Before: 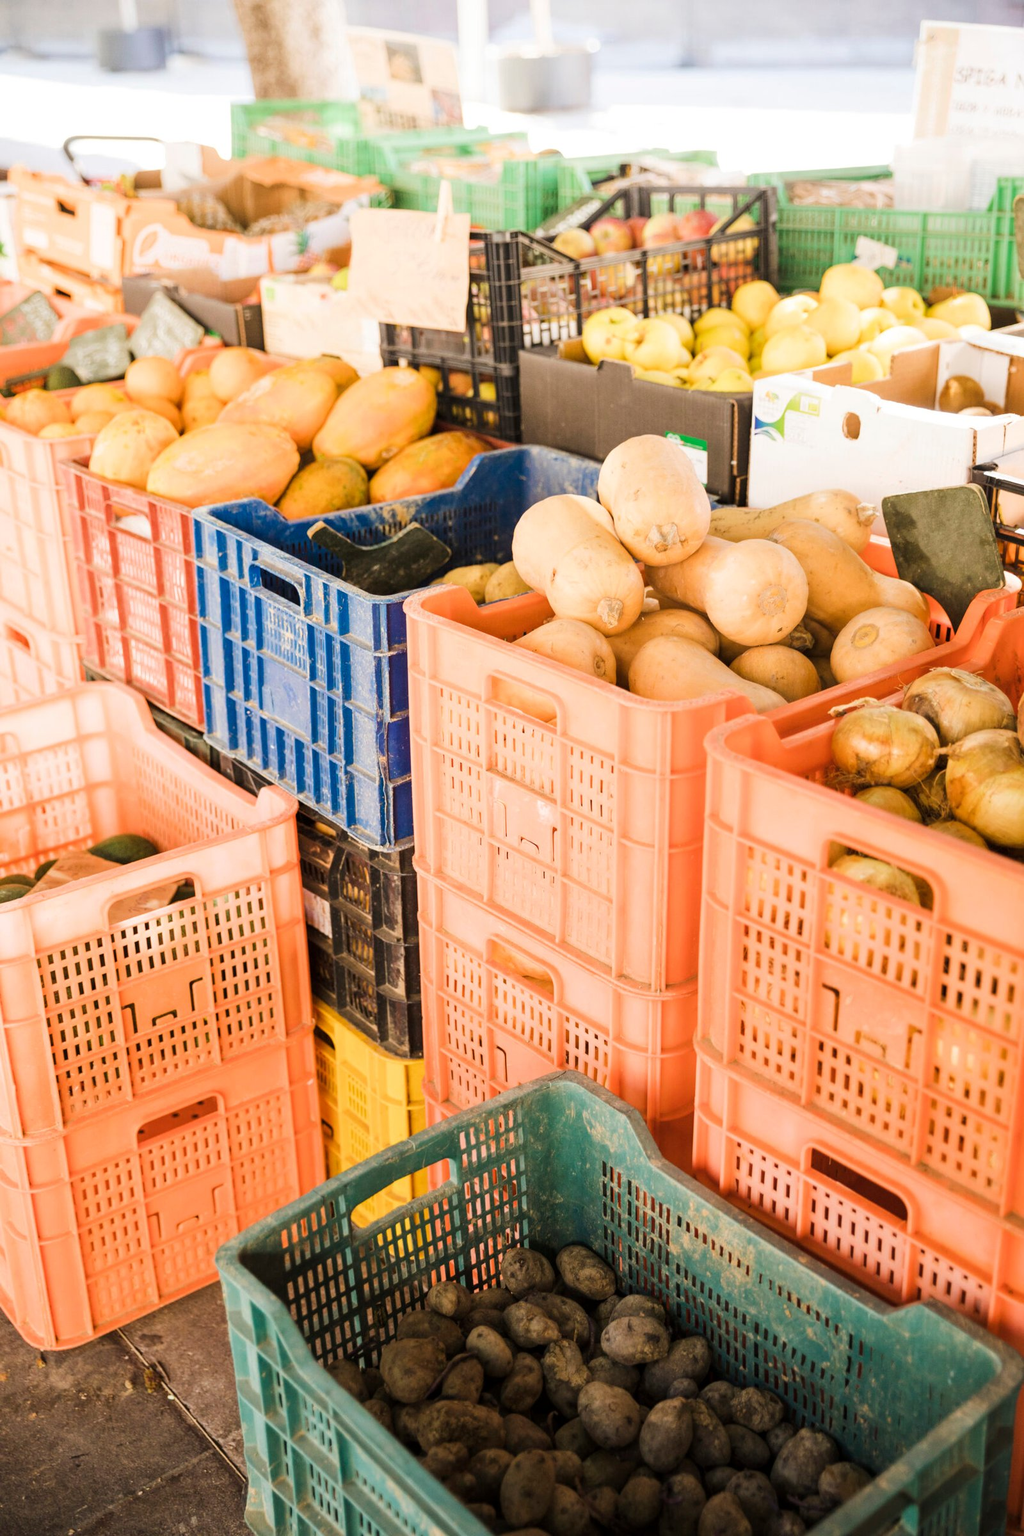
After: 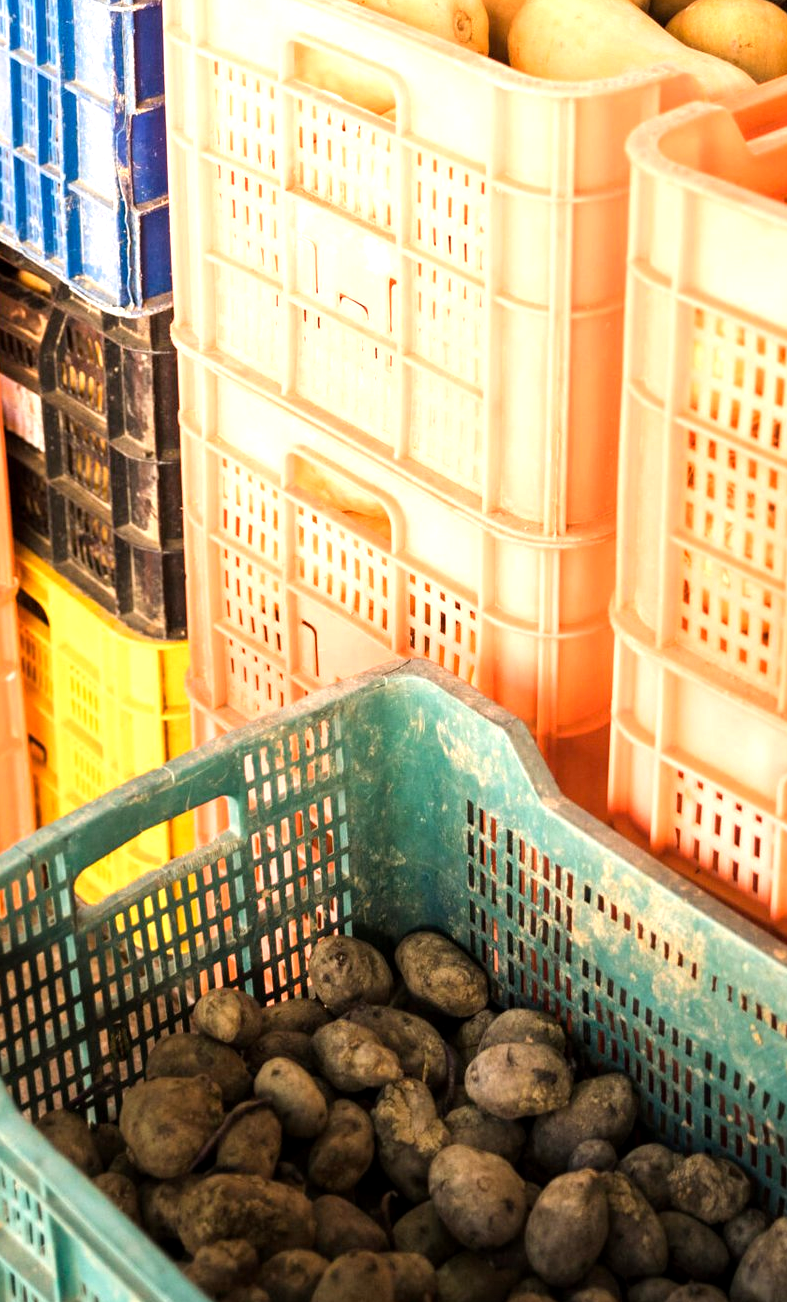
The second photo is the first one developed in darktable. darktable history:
tone equalizer: -8 EV -0.457 EV, -7 EV -0.383 EV, -6 EV -0.355 EV, -5 EV -0.205 EV, -3 EV 0.199 EV, -2 EV 0.326 EV, -1 EV 0.376 EV, +0 EV 0.426 EV
exposure: black level correction 0.001, exposure 0.5 EV, compensate highlight preservation false
crop: left 29.671%, top 42.262%, right 21.117%, bottom 3.462%
